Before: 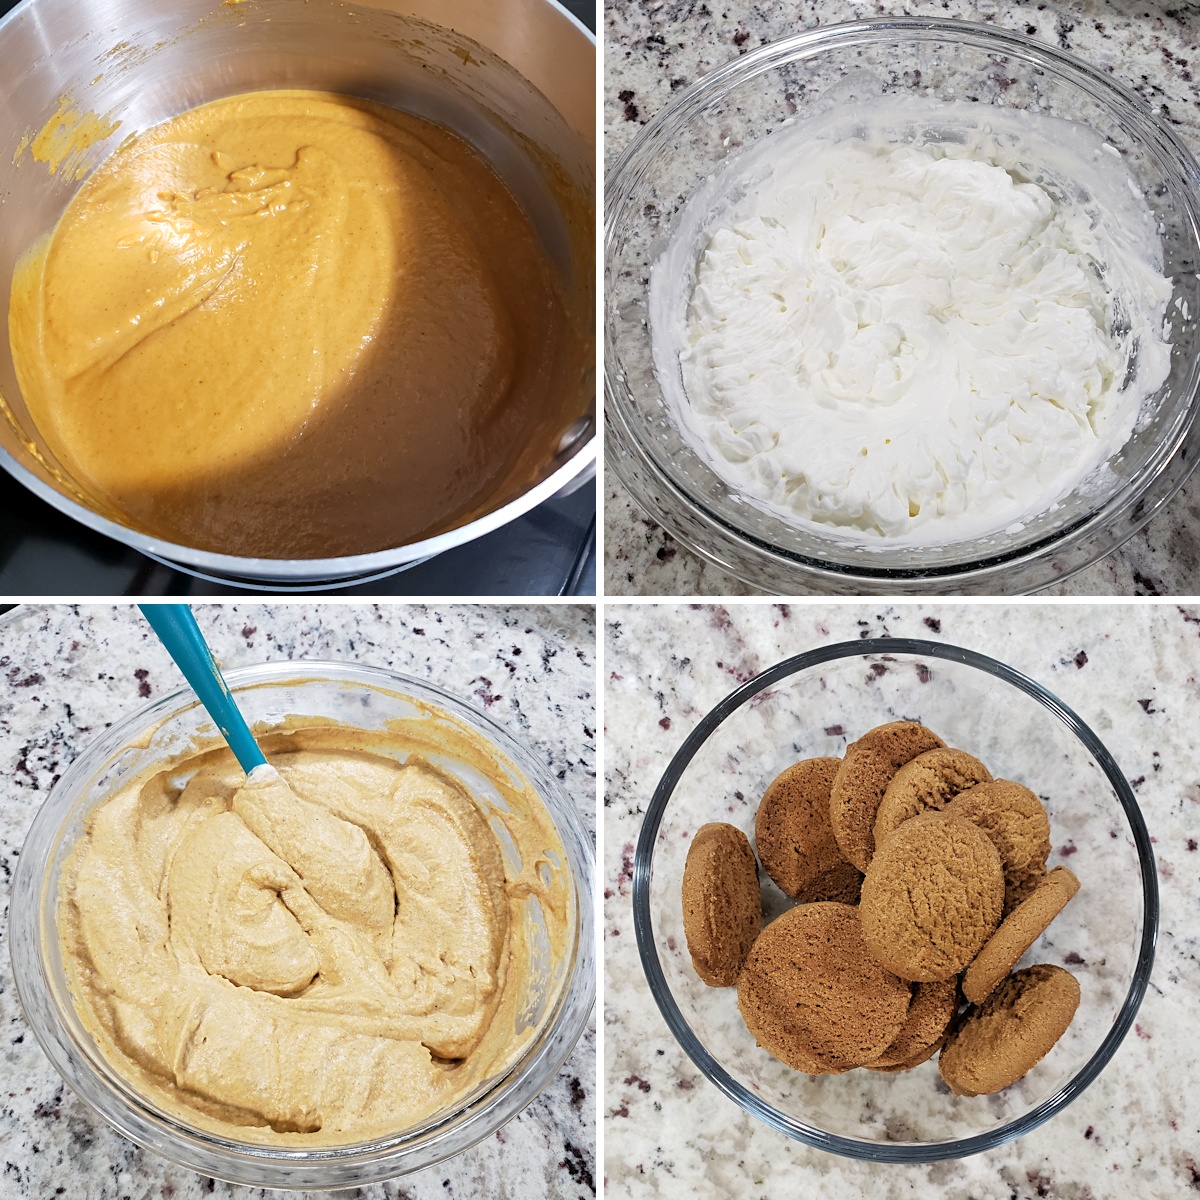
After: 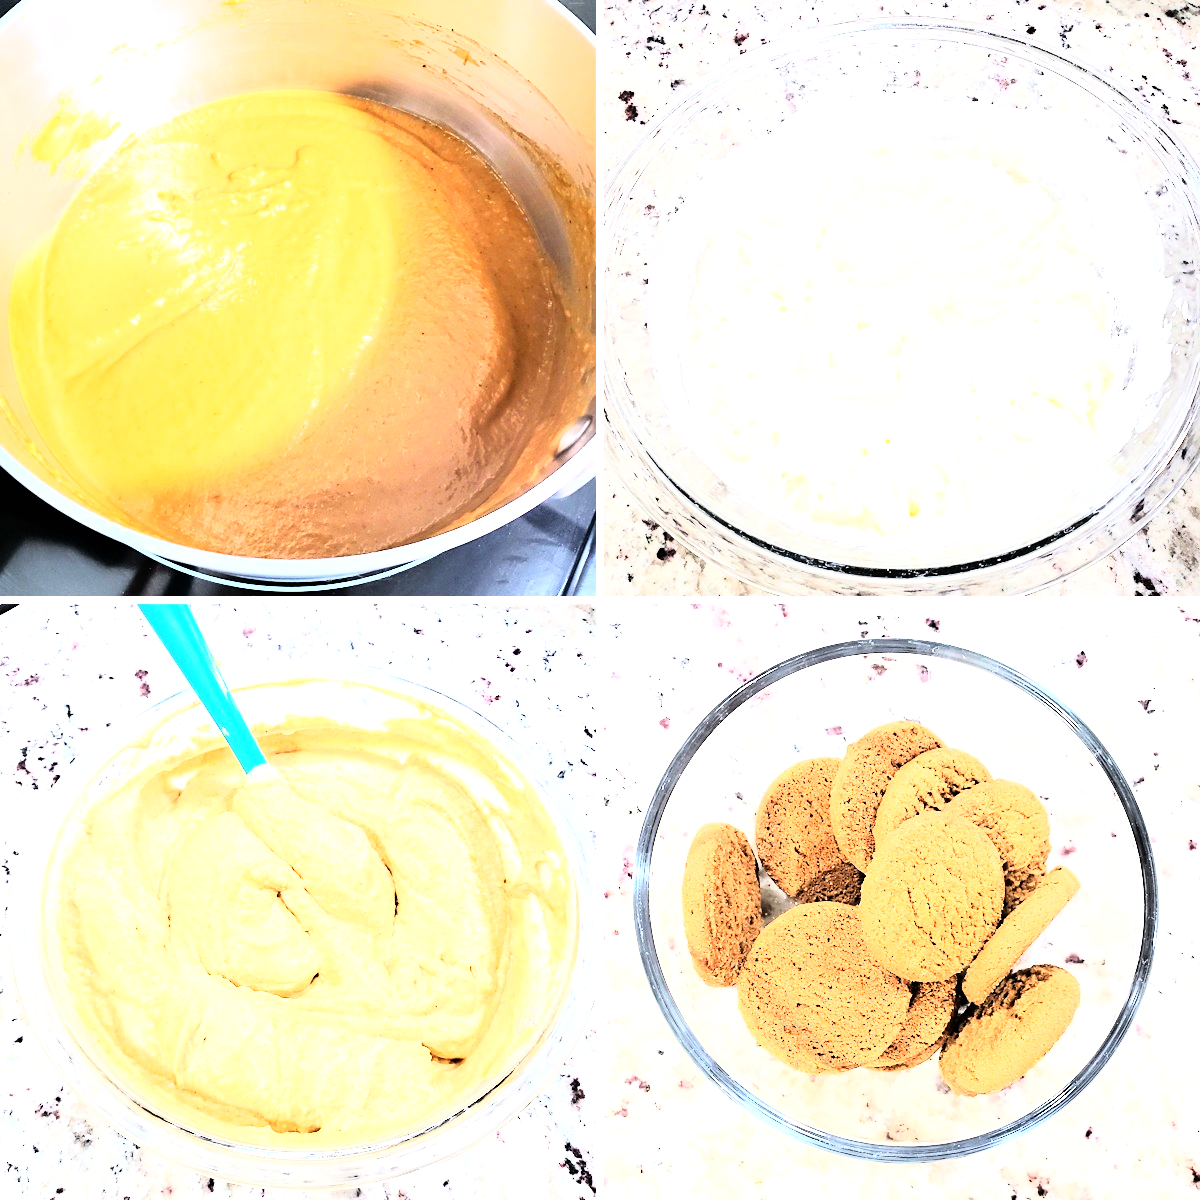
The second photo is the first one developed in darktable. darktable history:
base curve: curves: ch0 [(0, 0) (0.297, 0.298) (1, 1)], preserve colors none
rgb curve: curves: ch0 [(0, 0) (0.21, 0.15) (0.24, 0.21) (0.5, 0.75) (0.75, 0.96) (0.89, 0.99) (1, 1)]; ch1 [(0, 0.02) (0.21, 0.13) (0.25, 0.2) (0.5, 0.67) (0.75, 0.9) (0.89, 0.97) (1, 1)]; ch2 [(0, 0.02) (0.21, 0.13) (0.25, 0.2) (0.5, 0.67) (0.75, 0.9) (0.89, 0.97) (1, 1)], compensate middle gray true
exposure: black level correction 0, exposure 1.625 EV, compensate exposure bias true, compensate highlight preservation false
